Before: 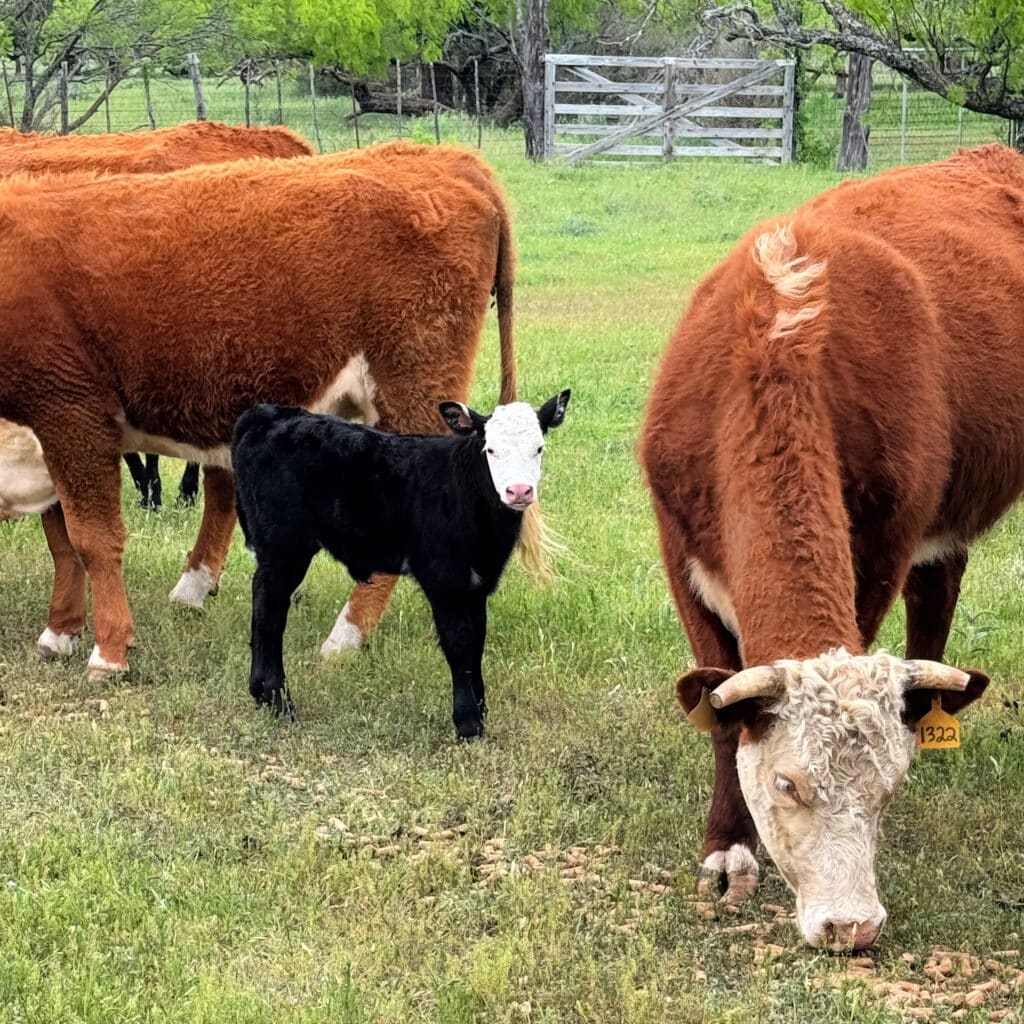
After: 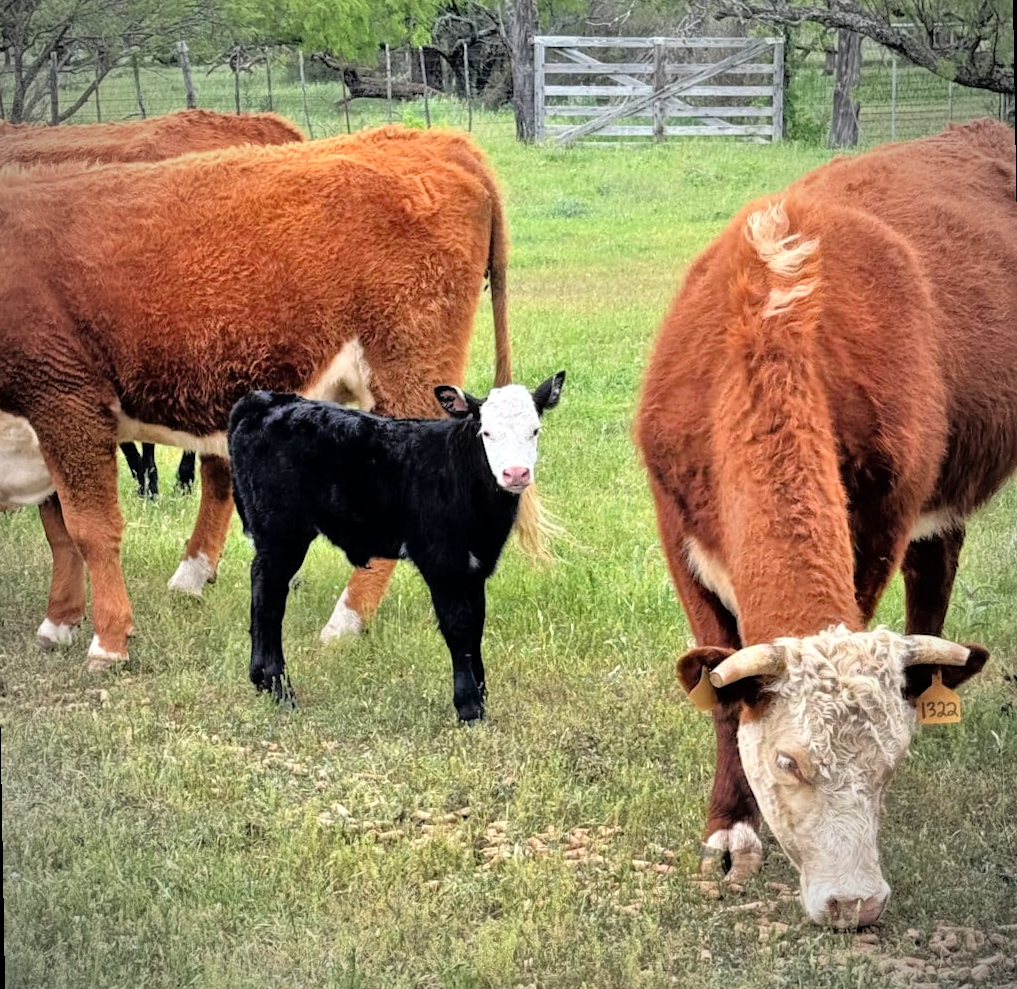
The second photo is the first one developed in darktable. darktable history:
vignetting: fall-off start 74.49%, fall-off radius 65.9%, brightness -0.628, saturation -0.68
shadows and highlights: shadows 75, highlights -25, soften with gaussian
tone equalizer: -7 EV 0.15 EV, -6 EV 0.6 EV, -5 EV 1.15 EV, -4 EV 1.33 EV, -3 EV 1.15 EV, -2 EV 0.6 EV, -1 EV 0.15 EV, mask exposure compensation -0.5 EV
rotate and perspective: rotation -1°, crop left 0.011, crop right 0.989, crop top 0.025, crop bottom 0.975
